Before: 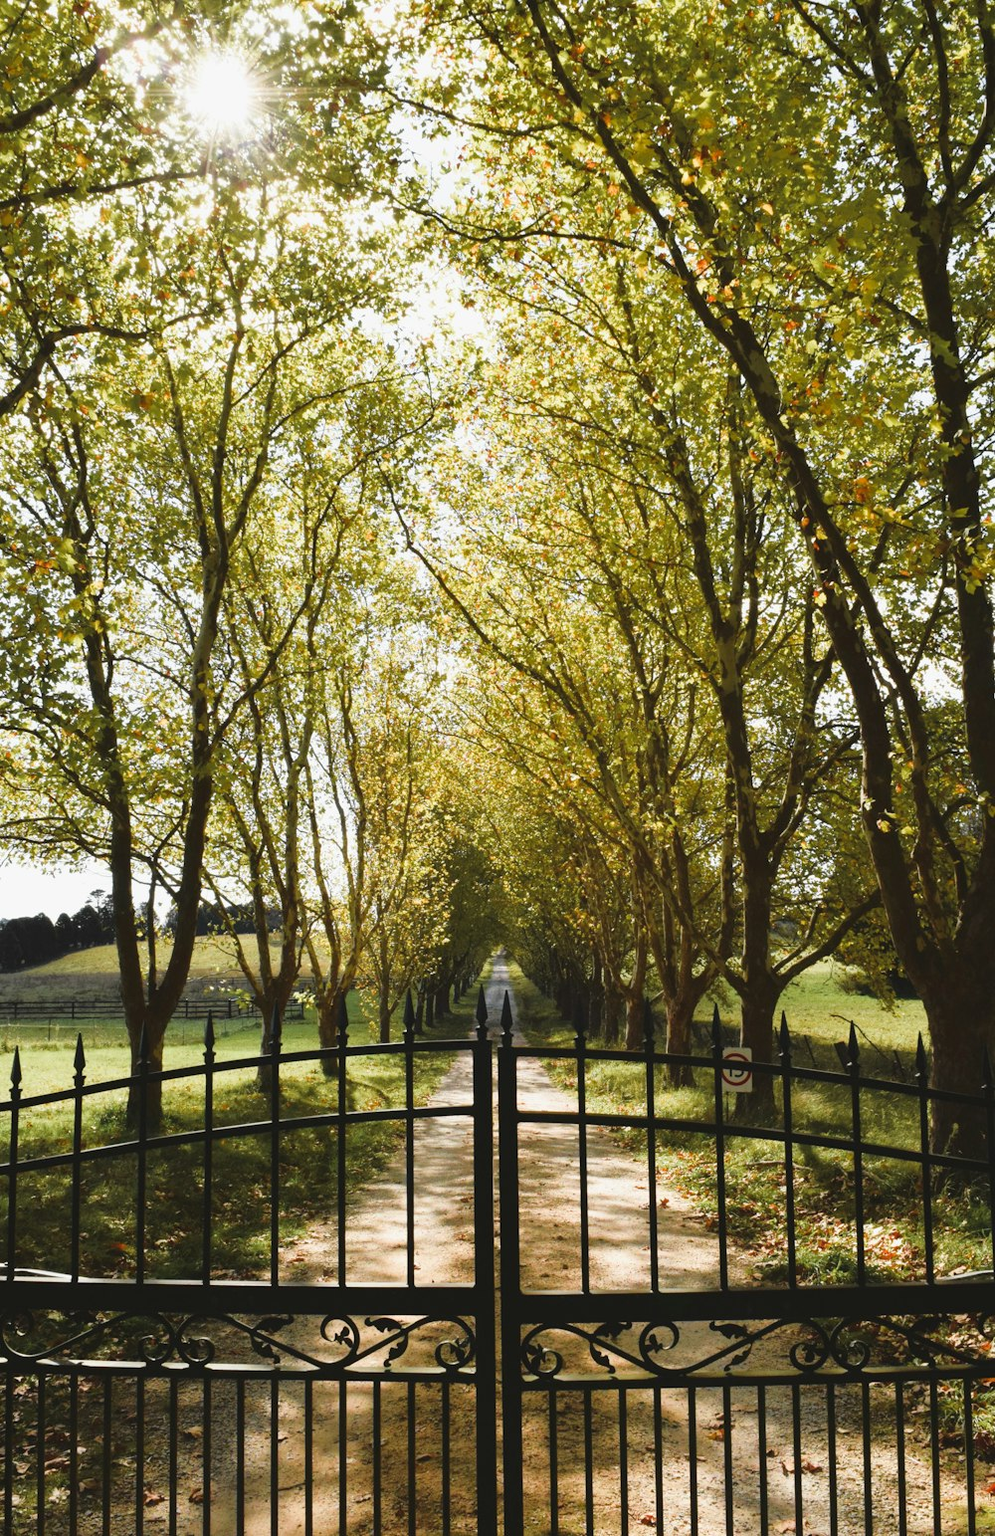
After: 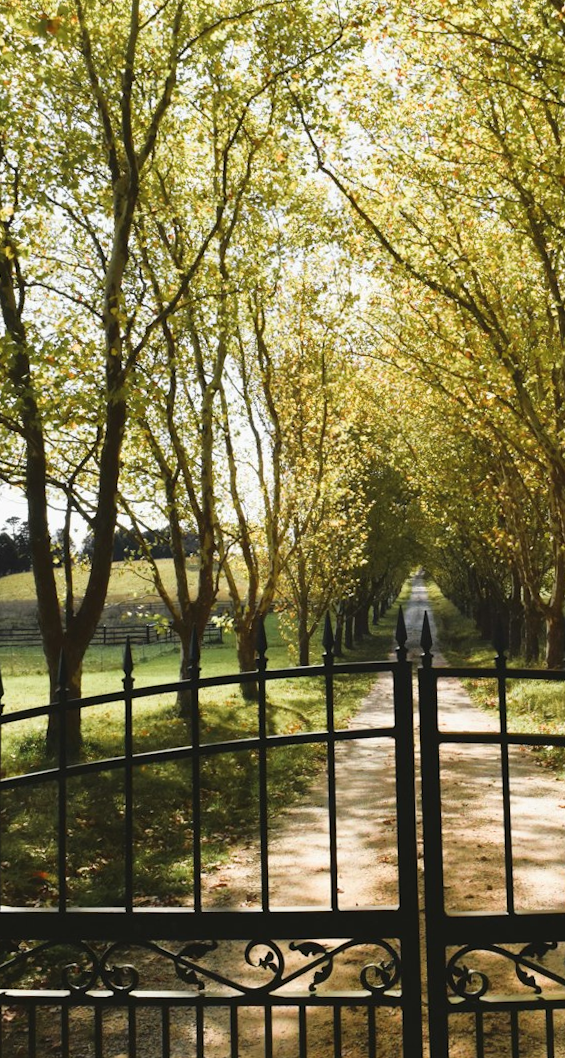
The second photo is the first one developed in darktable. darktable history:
crop: left 8.966%, top 23.852%, right 34.699%, bottom 4.703%
contrast brightness saturation: contrast 0.1, brightness 0.02, saturation 0.02
color balance rgb: perceptual saturation grading › global saturation -3%
rotate and perspective: rotation -1°, crop left 0.011, crop right 0.989, crop top 0.025, crop bottom 0.975
